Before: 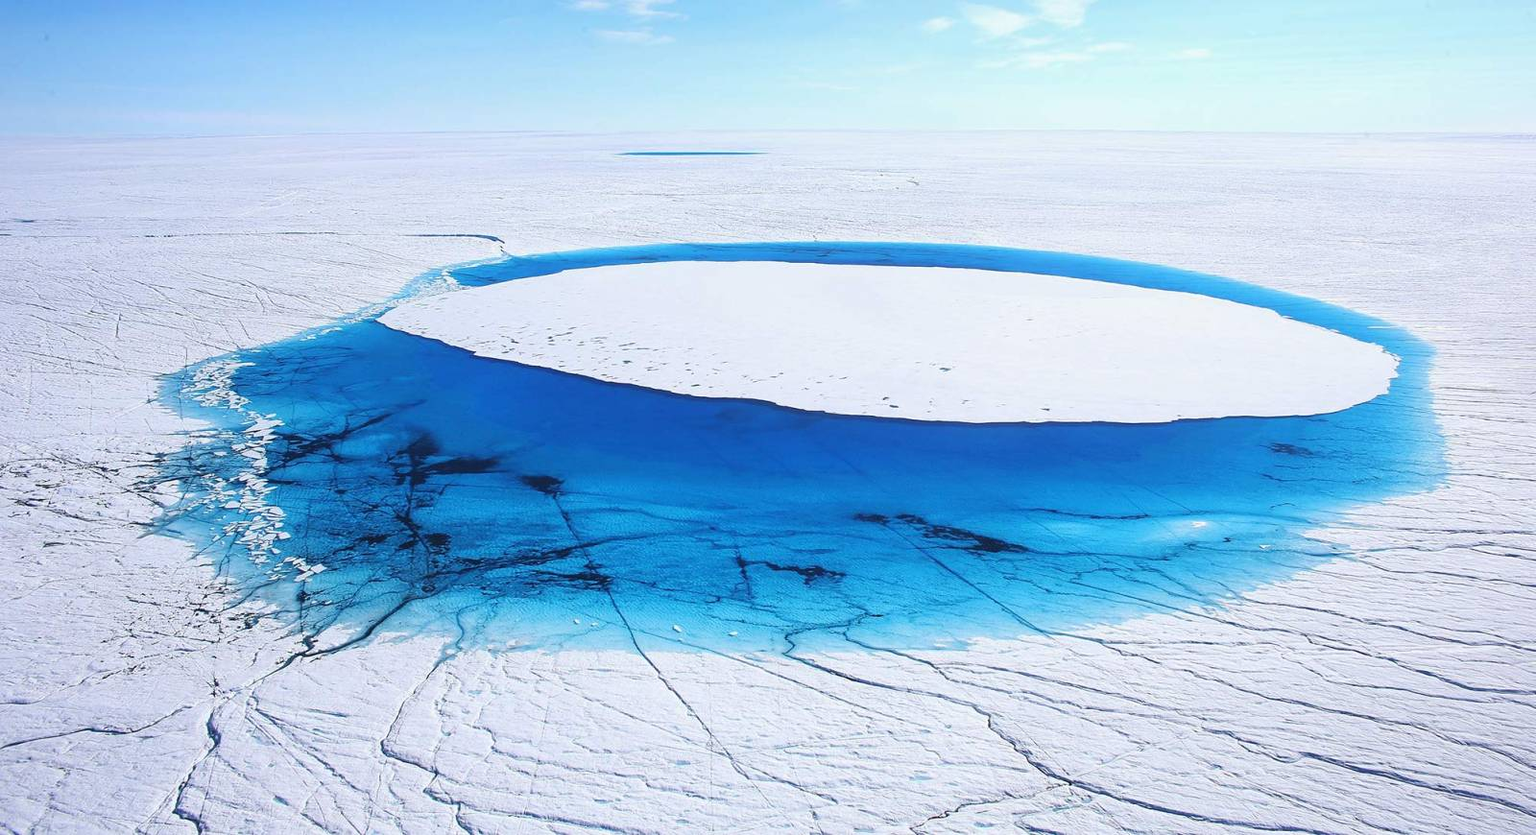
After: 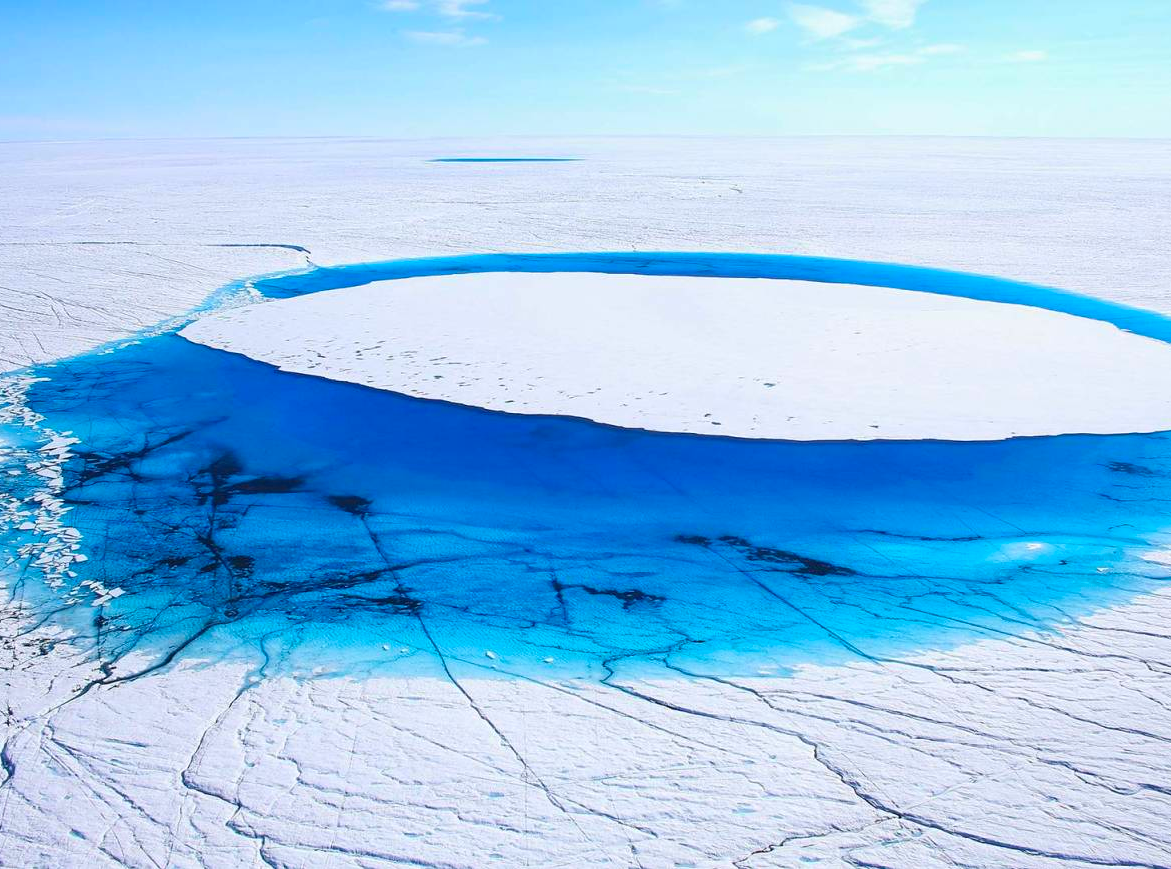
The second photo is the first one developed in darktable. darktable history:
color balance rgb: perceptual saturation grading › global saturation 20%, global vibrance 20%
crop: left 13.443%, right 13.31%
